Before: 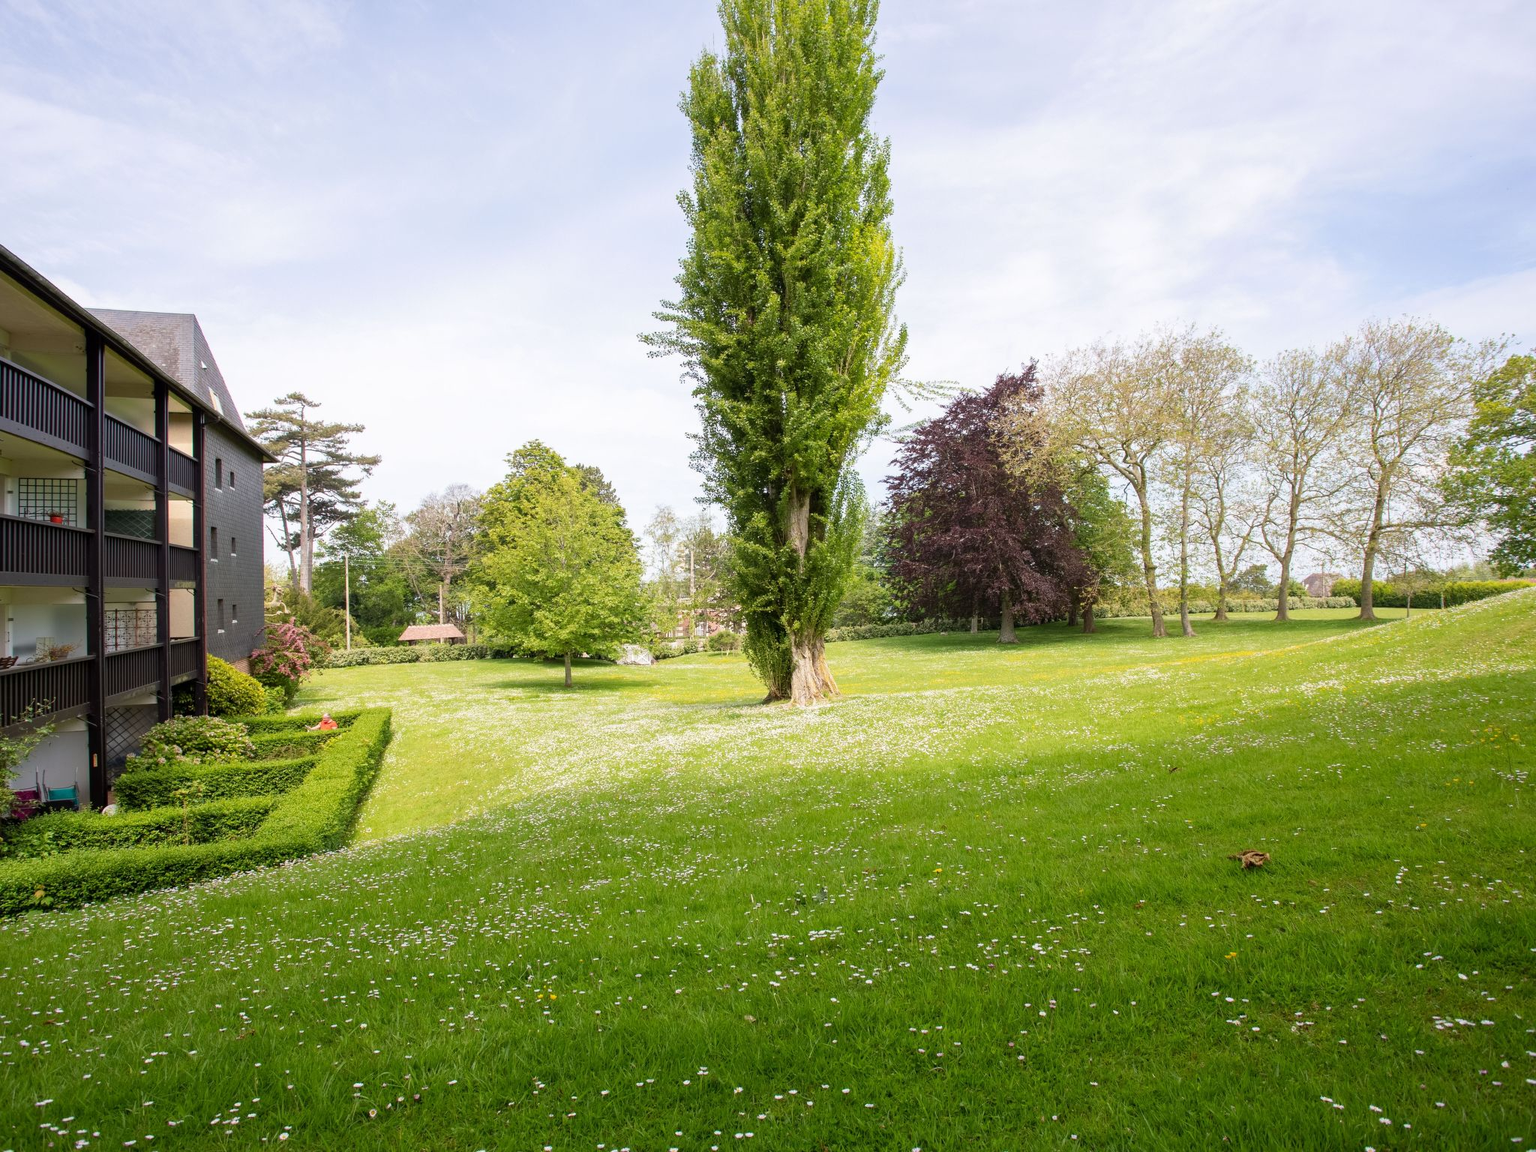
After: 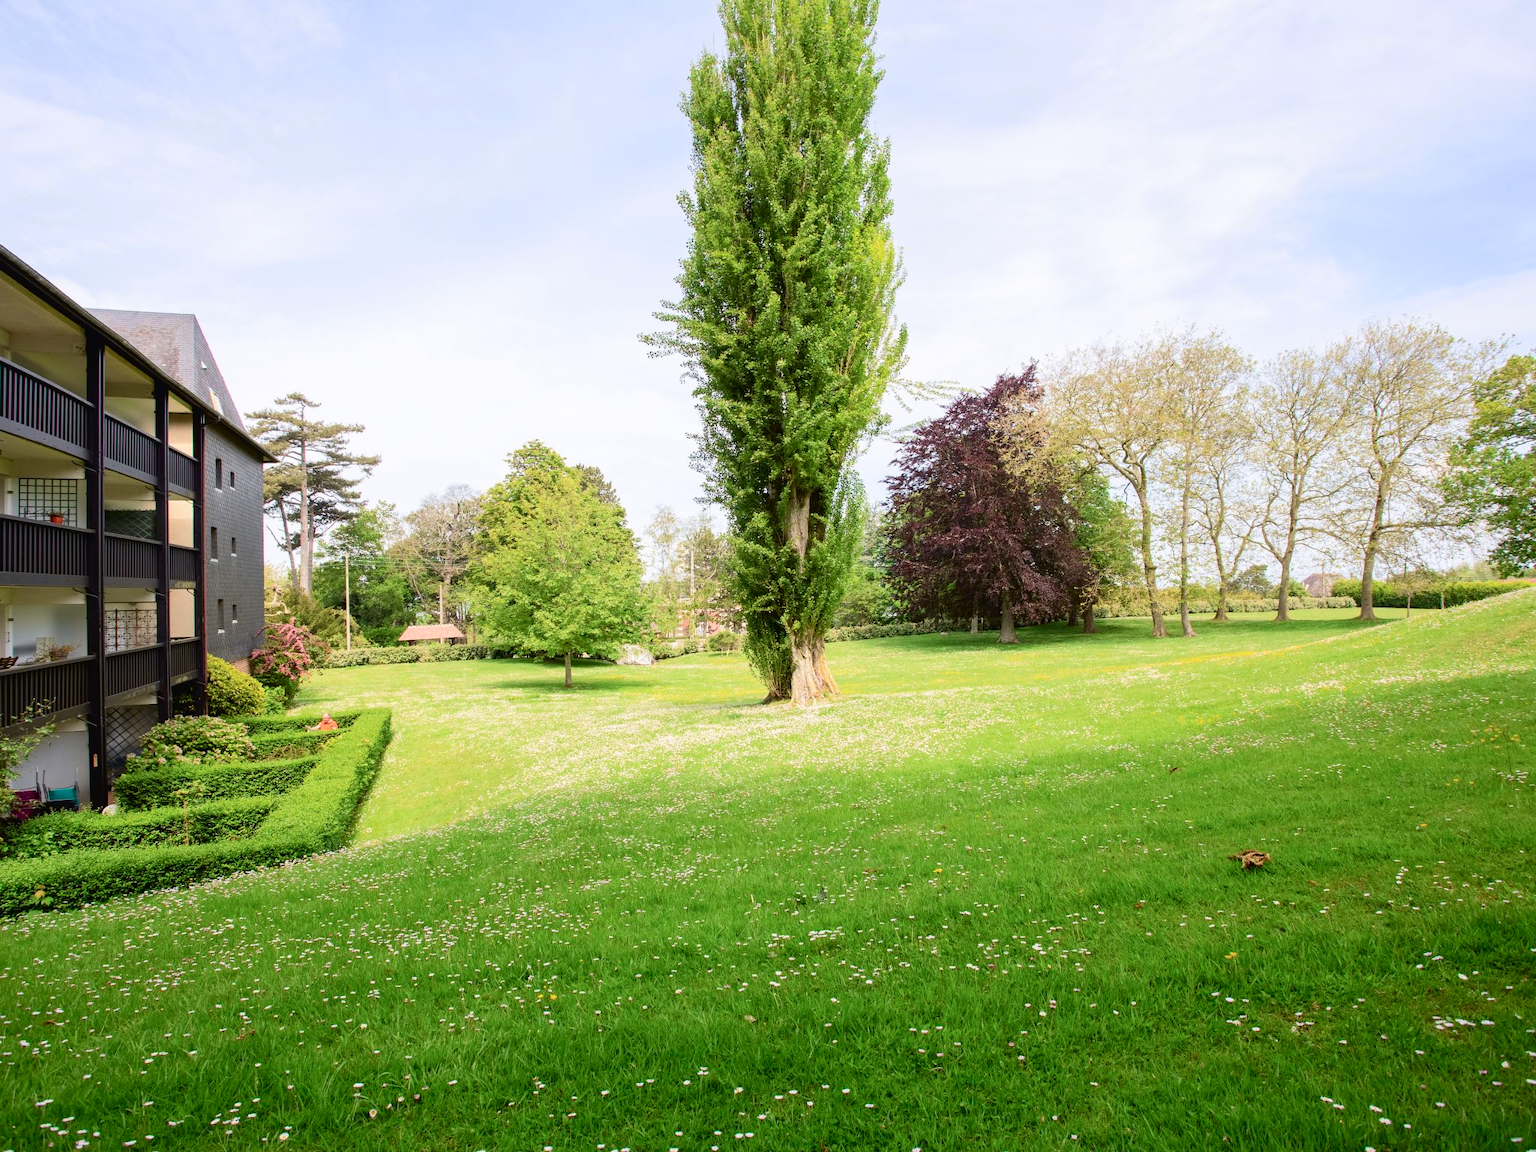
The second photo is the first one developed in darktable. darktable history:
tone curve: curves: ch0 [(0, 0.018) (0.061, 0.041) (0.205, 0.191) (0.289, 0.292) (0.39, 0.424) (0.493, 0.551) (0.666, 0.743) (0.795, 0.841) (1, 0.998)]; ch1 [(0, 0) (0.385, 0.343) (0.439, 0.415) (0.494, 0.498) (0.501, 0.501) (0.51, 0.509) (0.548, 0.563) (0.586, 0.61) (0.684, 0.658) (0.783, 0.804) (1, 1)]; ch2 [(0, 0) (0.304, 0.31) (0.403, 0.399) (0.441, 0.428) (0.47, 0.469) (0.498, 0.496) (0.524, 0.538) (0.566, 0.579) (0.648, 0.665) (0.697, 0.699) (1, 1)], color space Lab, independent channels, preserve colors none
